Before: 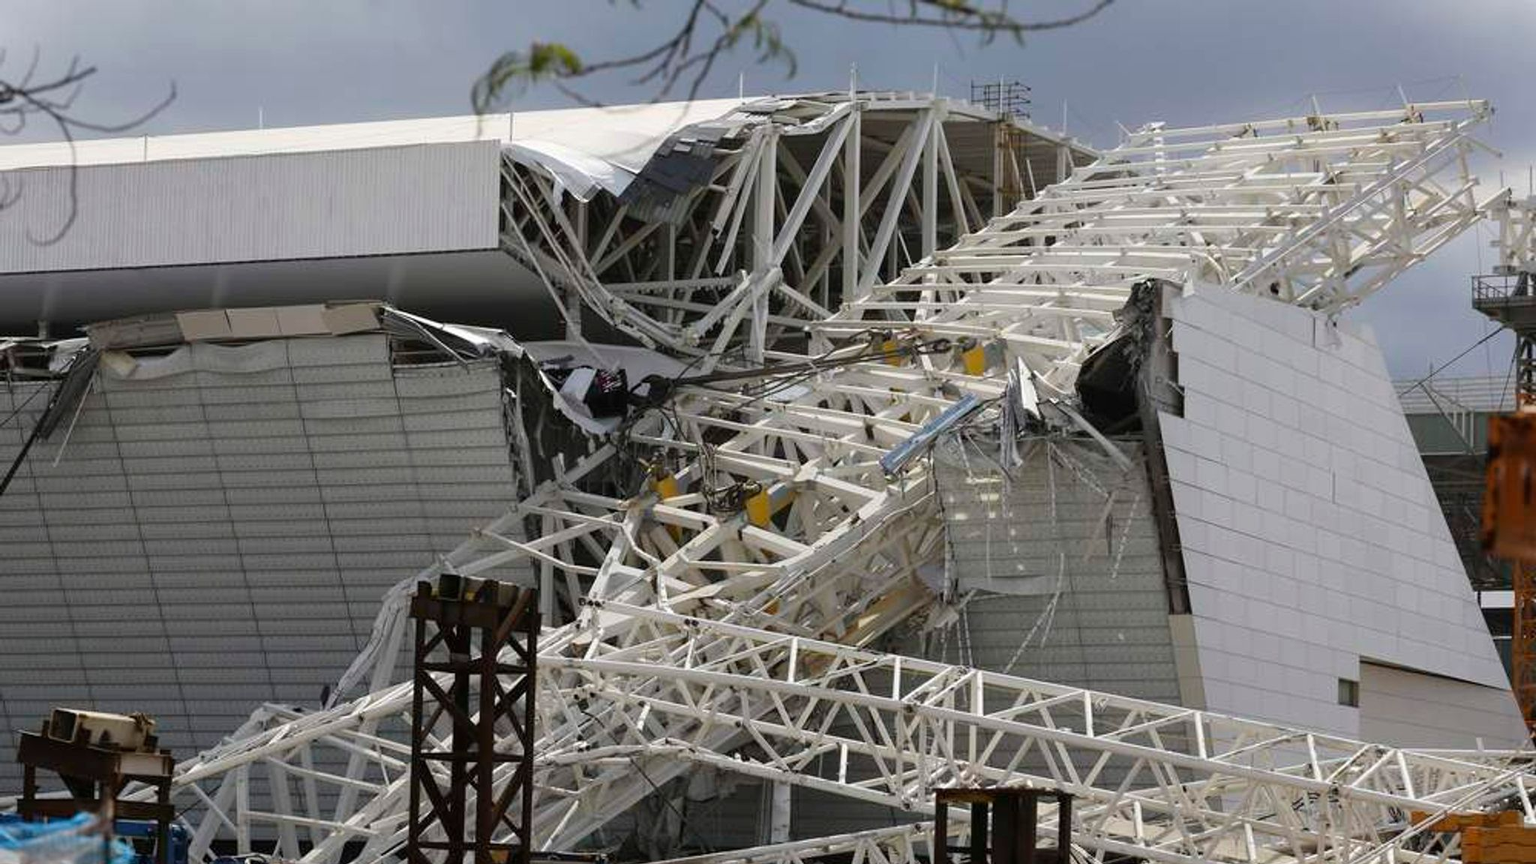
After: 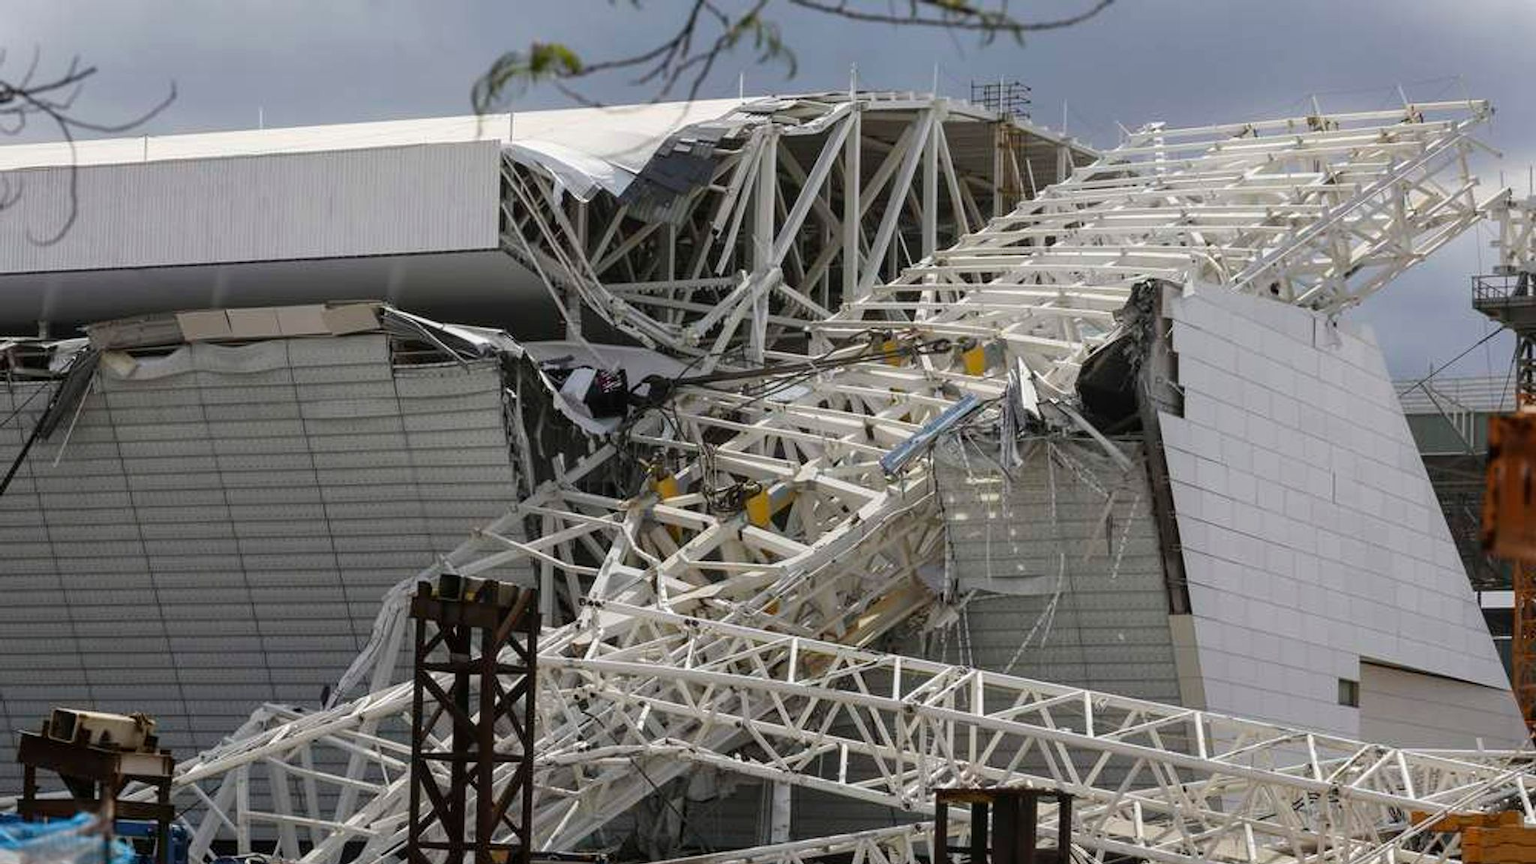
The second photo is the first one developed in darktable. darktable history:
local contrast: detail 114%
